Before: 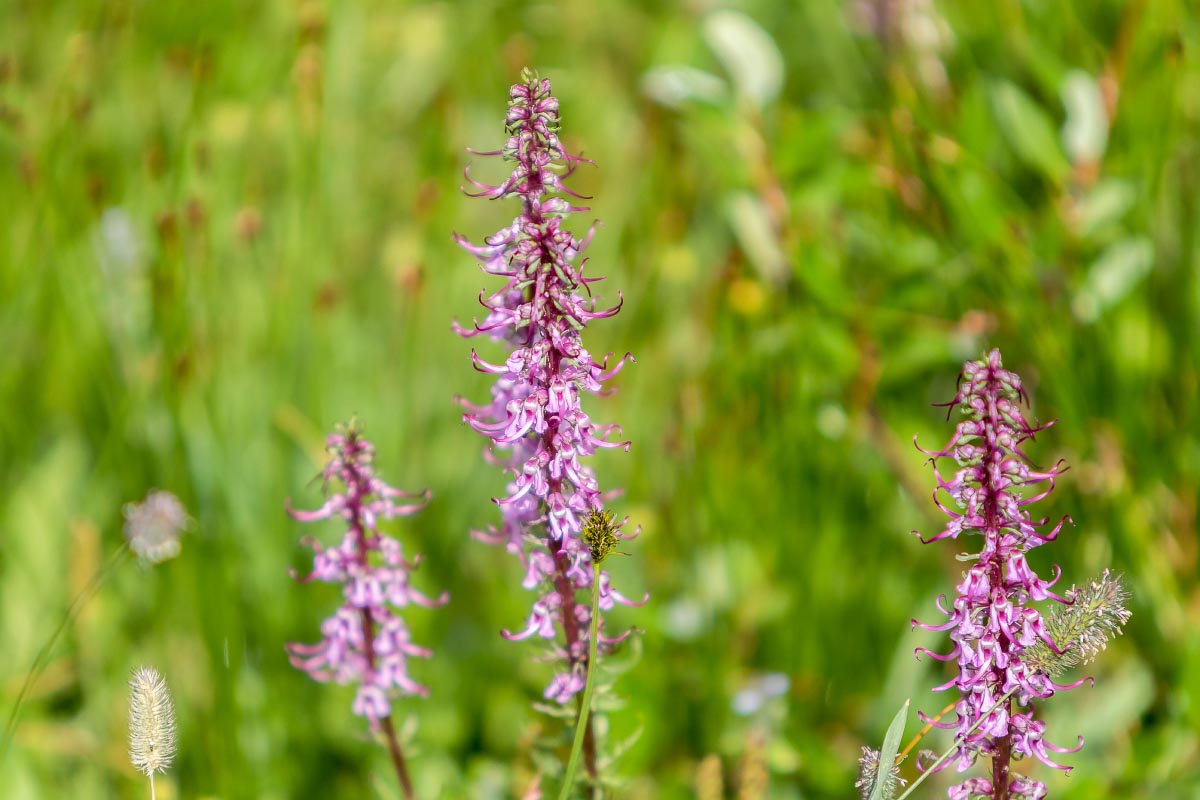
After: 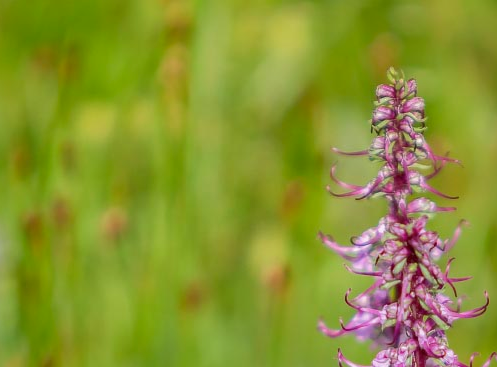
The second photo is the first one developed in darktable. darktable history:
shadows and highlights: shadows 39.36, highlights -59.88
crop and rotate: left 11.212%, top 0.118%, right 47.366%, bottom 53.991%
